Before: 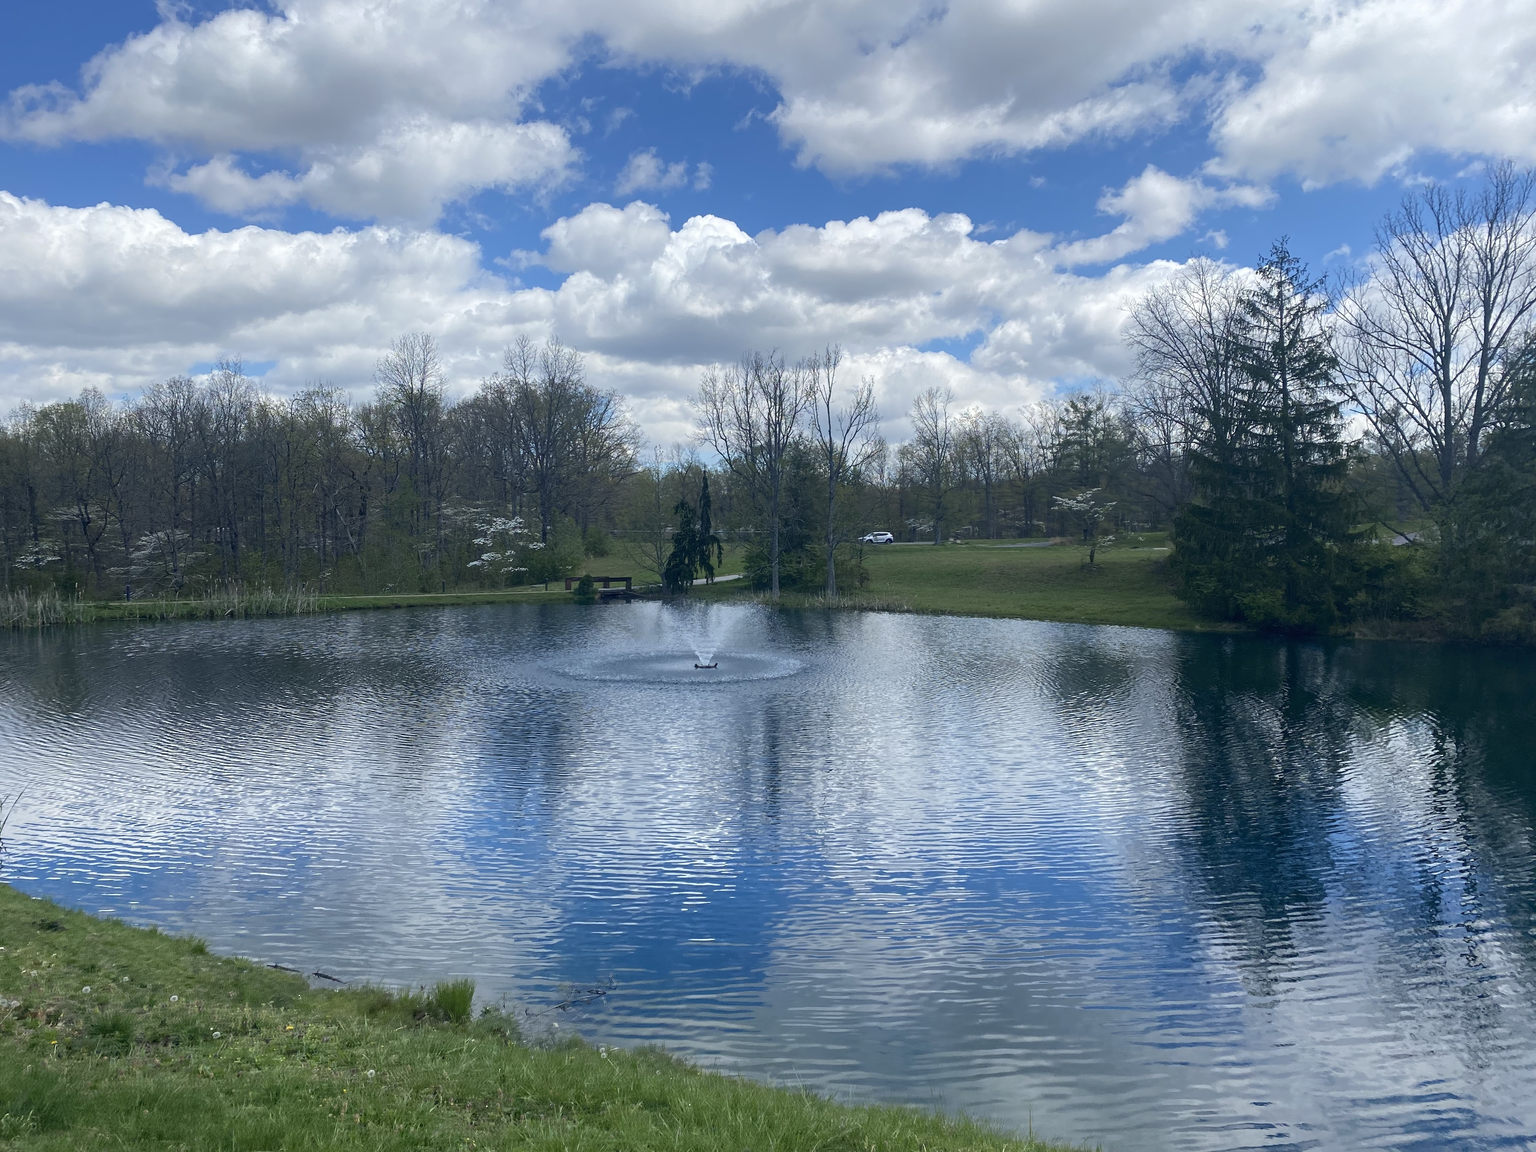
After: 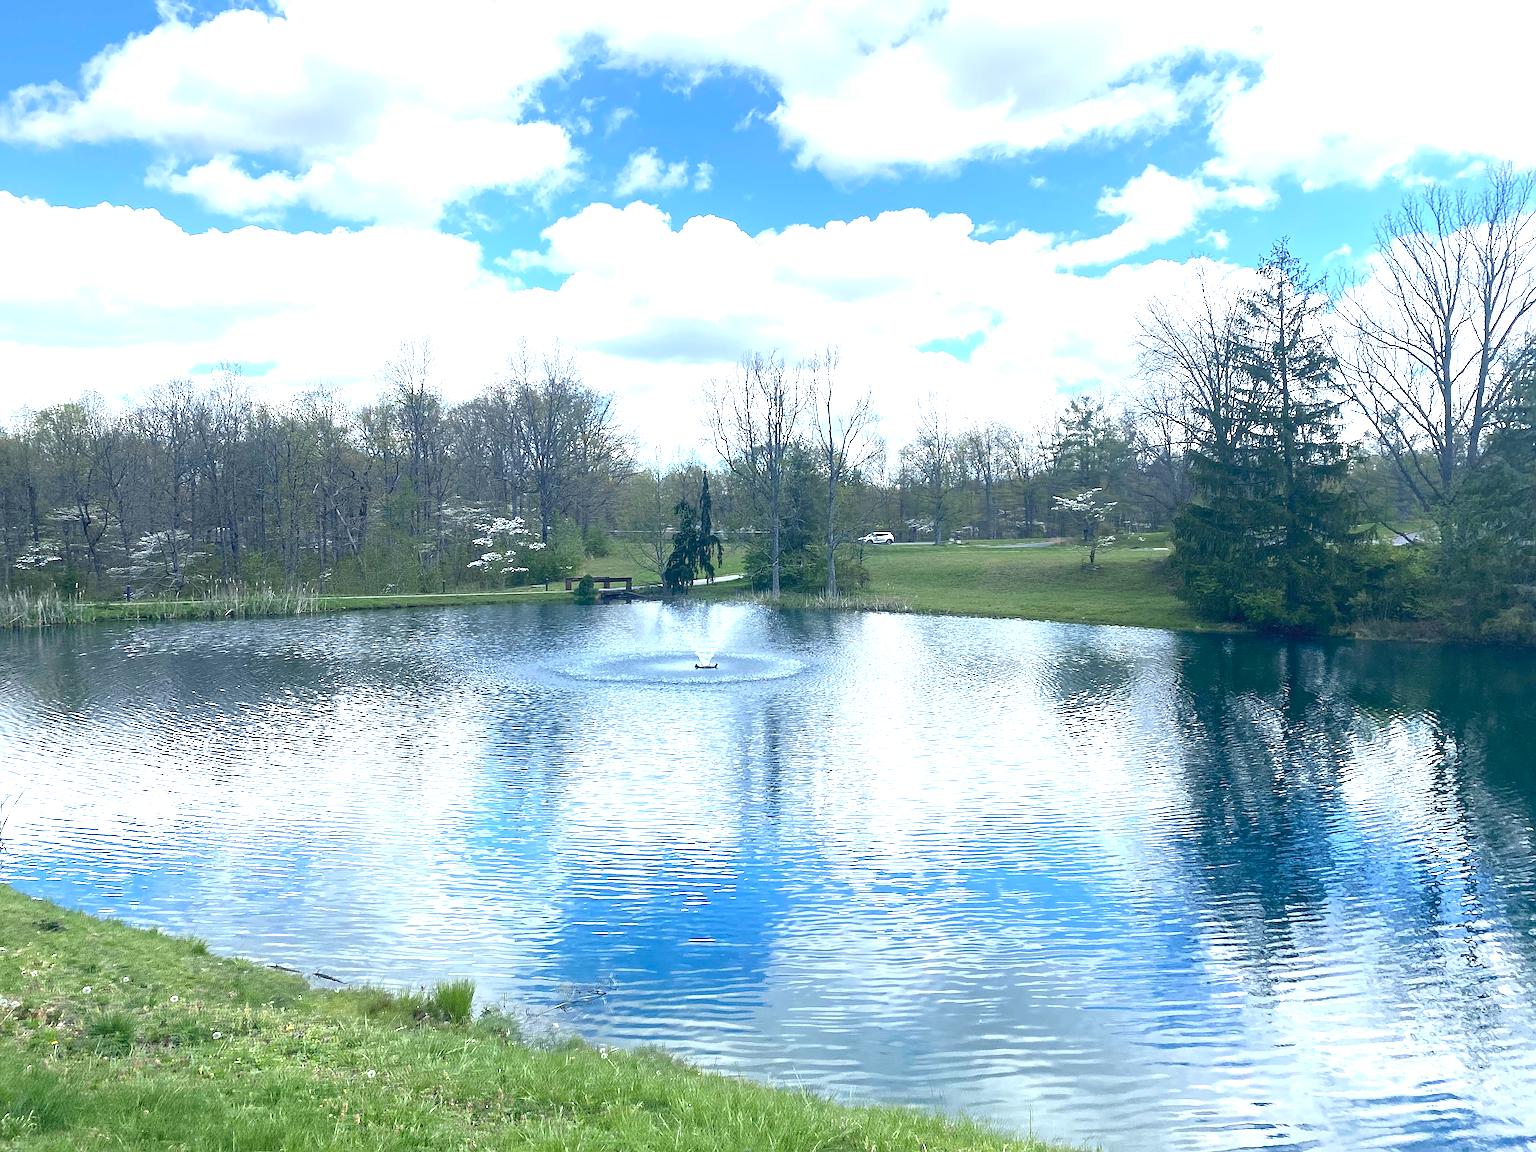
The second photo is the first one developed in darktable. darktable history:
sharpen: on, module defaults
exposure: black level correction 0, exposure 1.5 EV, compensate exposure bias true, compensate highlight preservation false
